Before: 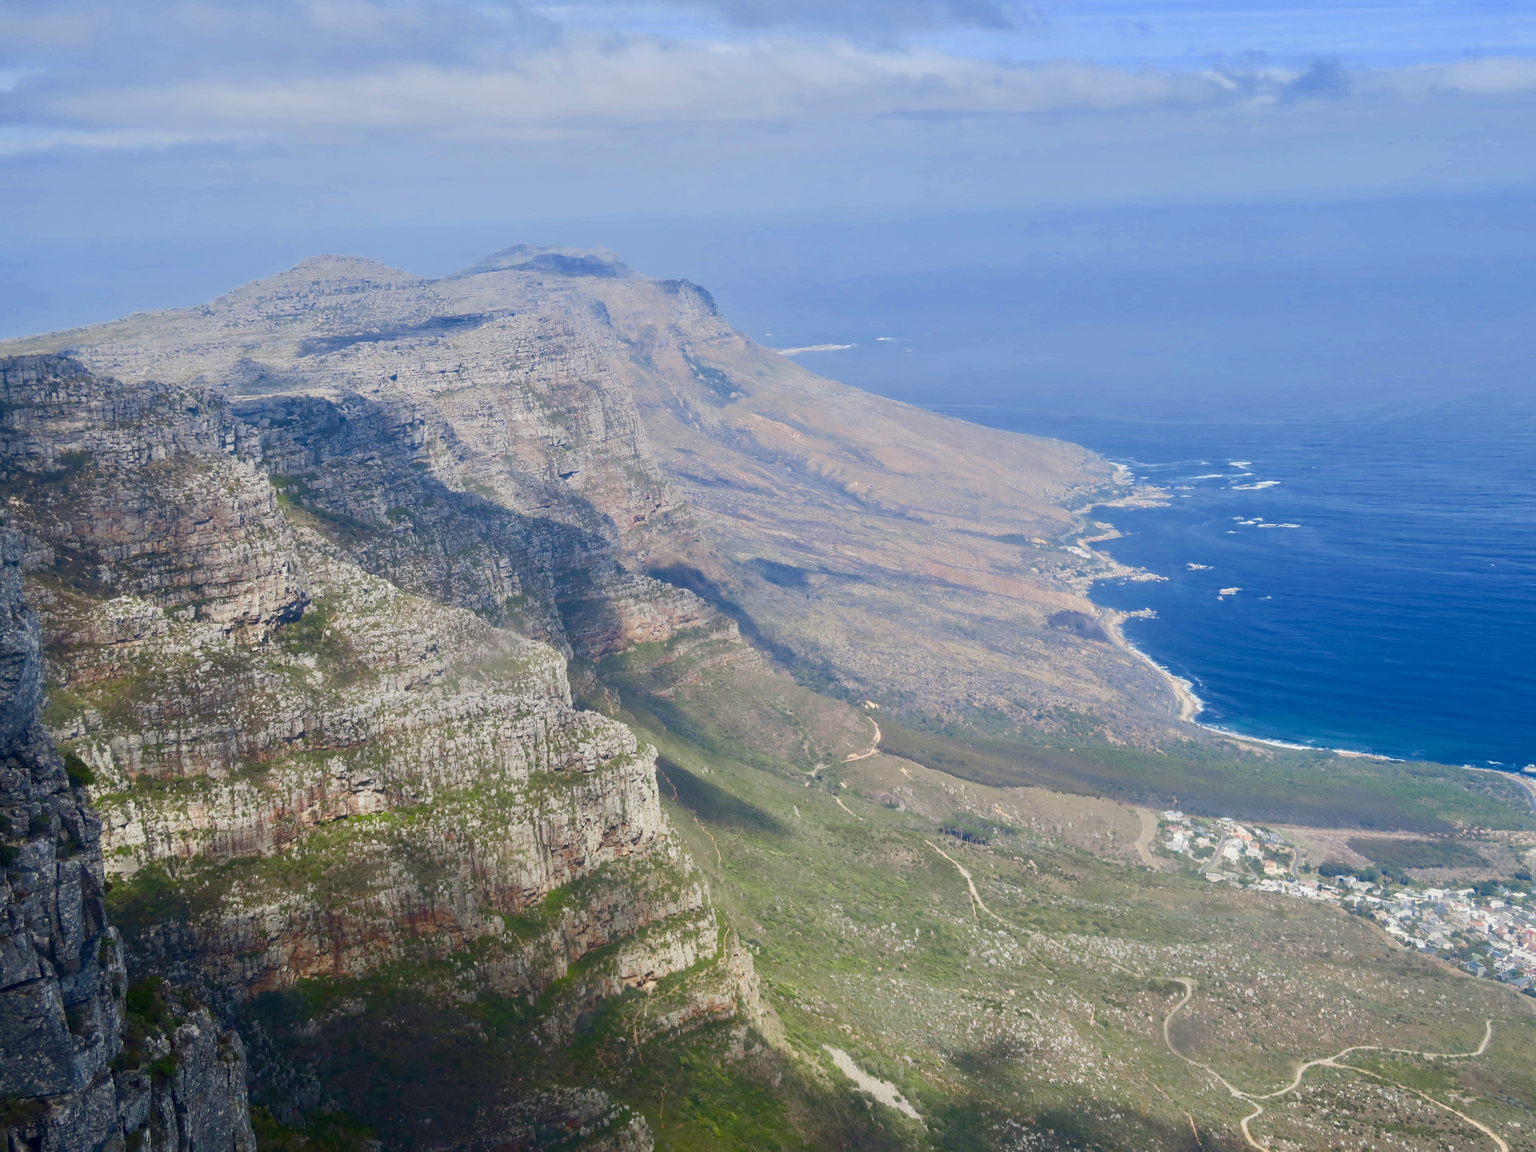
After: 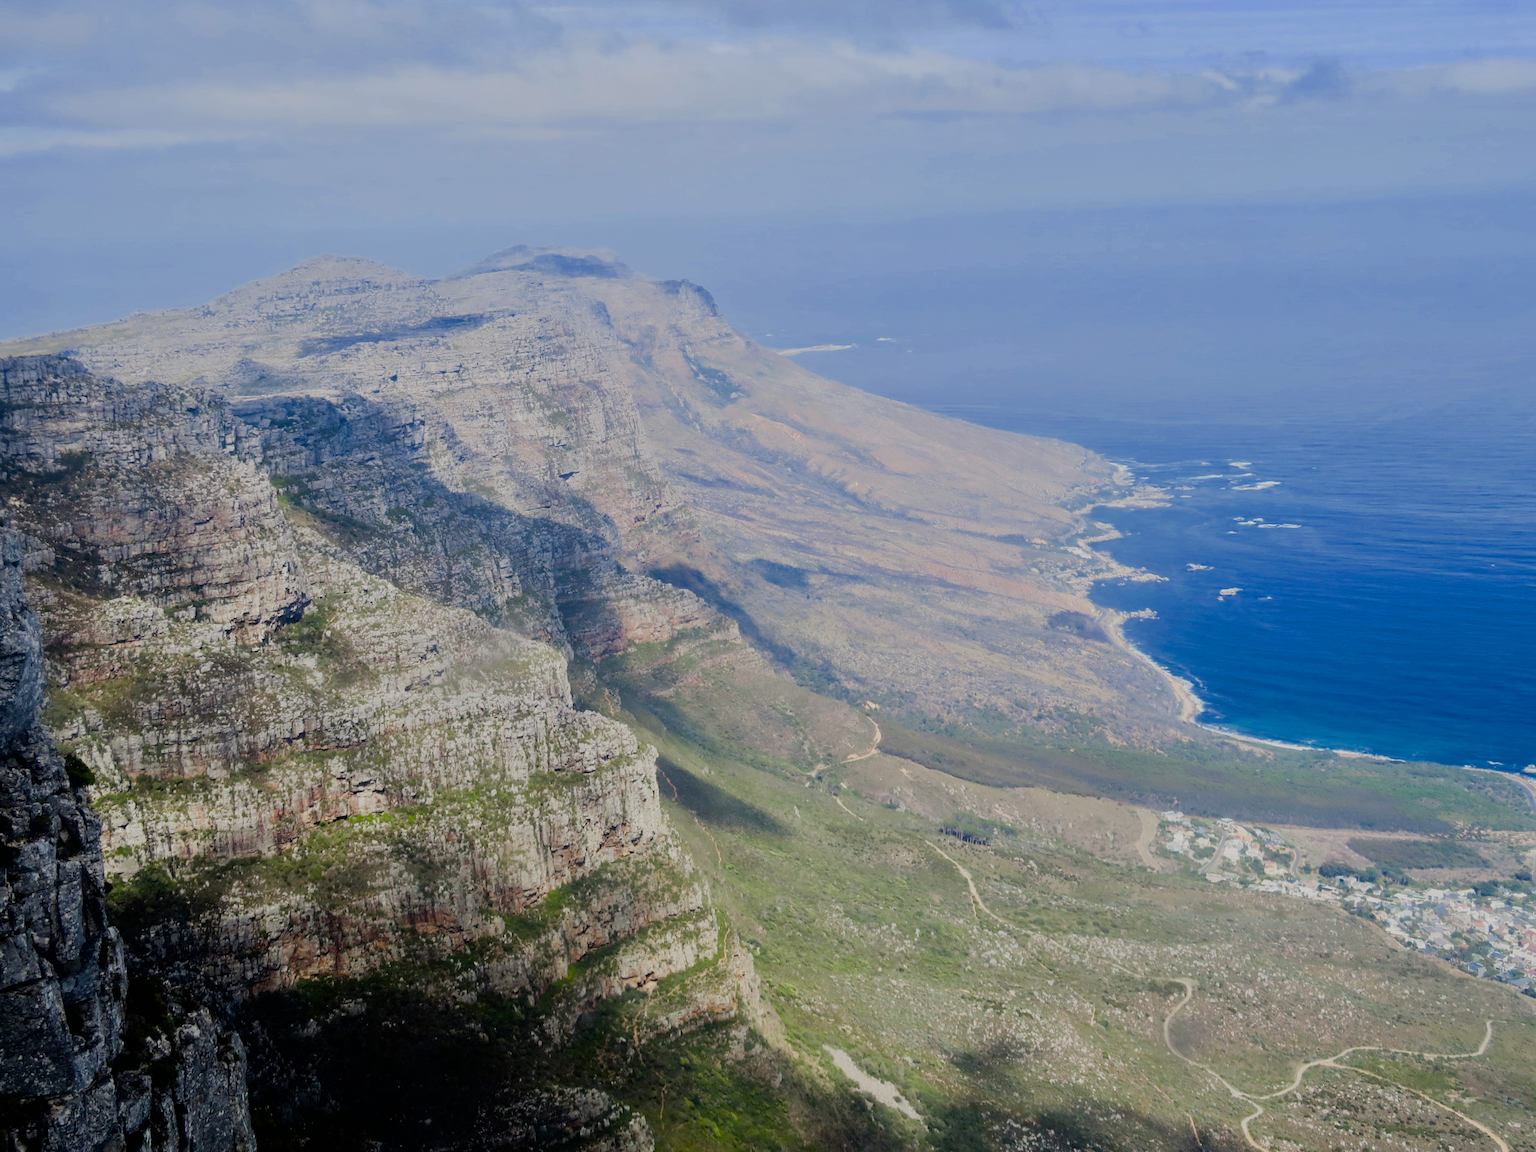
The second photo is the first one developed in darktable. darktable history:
filmic rgb: black relative exposure -4.71 EV, white relative exposure 4.76 EV, threshold -0.273 EV, transition 3.19 EV, structure ↔ texture 99.53%, hardness 2.35, latitude 35.11%, contrast 1.048, highlights saturation mix 0.721%, shadows ↔ highlights balance 1.16%, iterations of high-quality reconstruction 0, enable highlight reconstruction true
